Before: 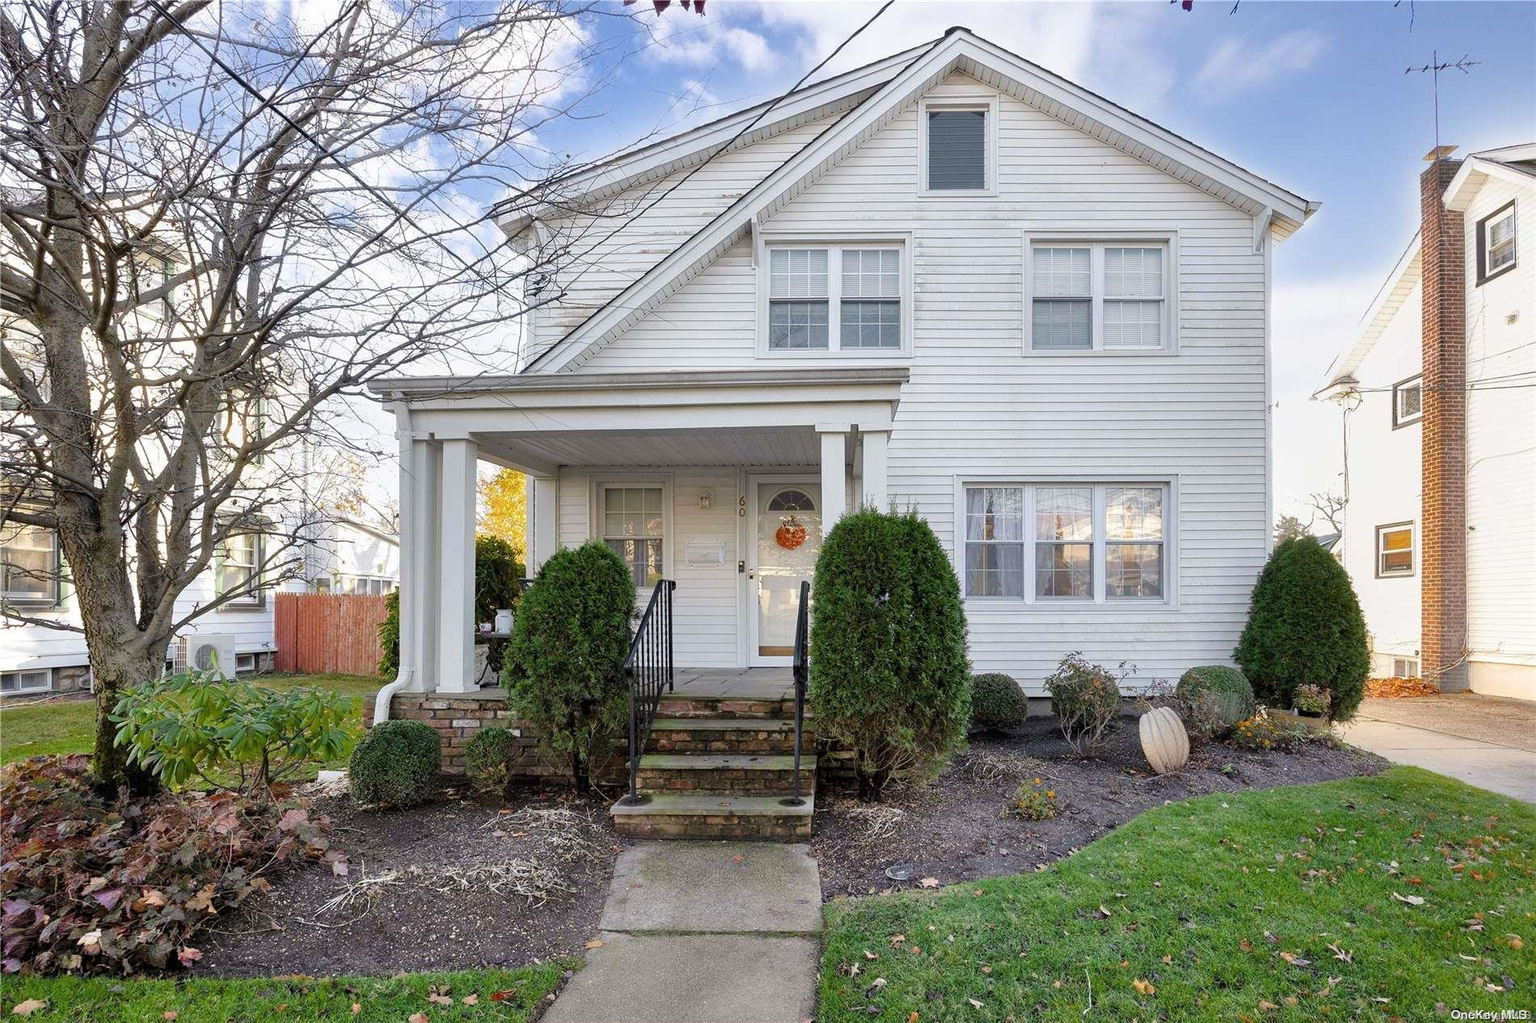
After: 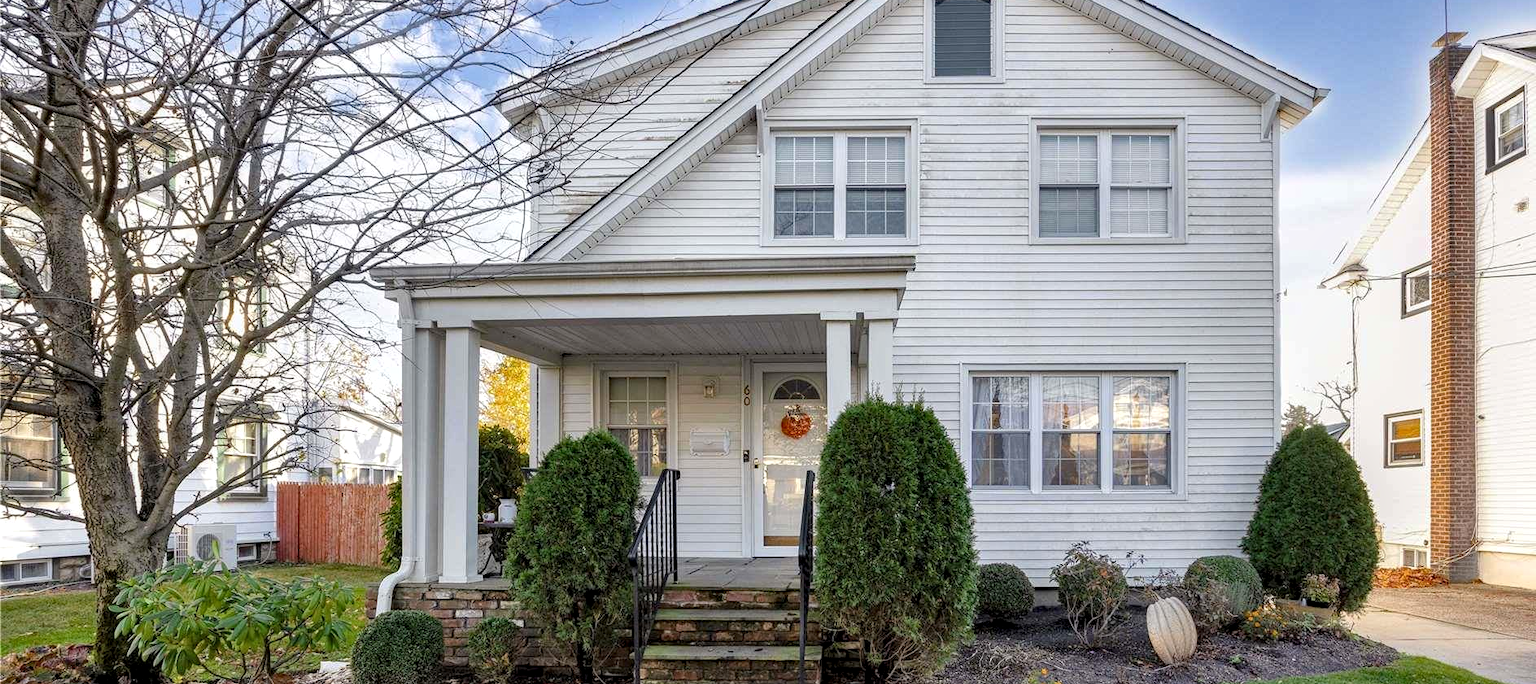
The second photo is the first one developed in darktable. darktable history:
local contrast: detail 130%
crop: top 11.154%, bottom 22.359%
haze removal: compatibility mode true, adaptive false
